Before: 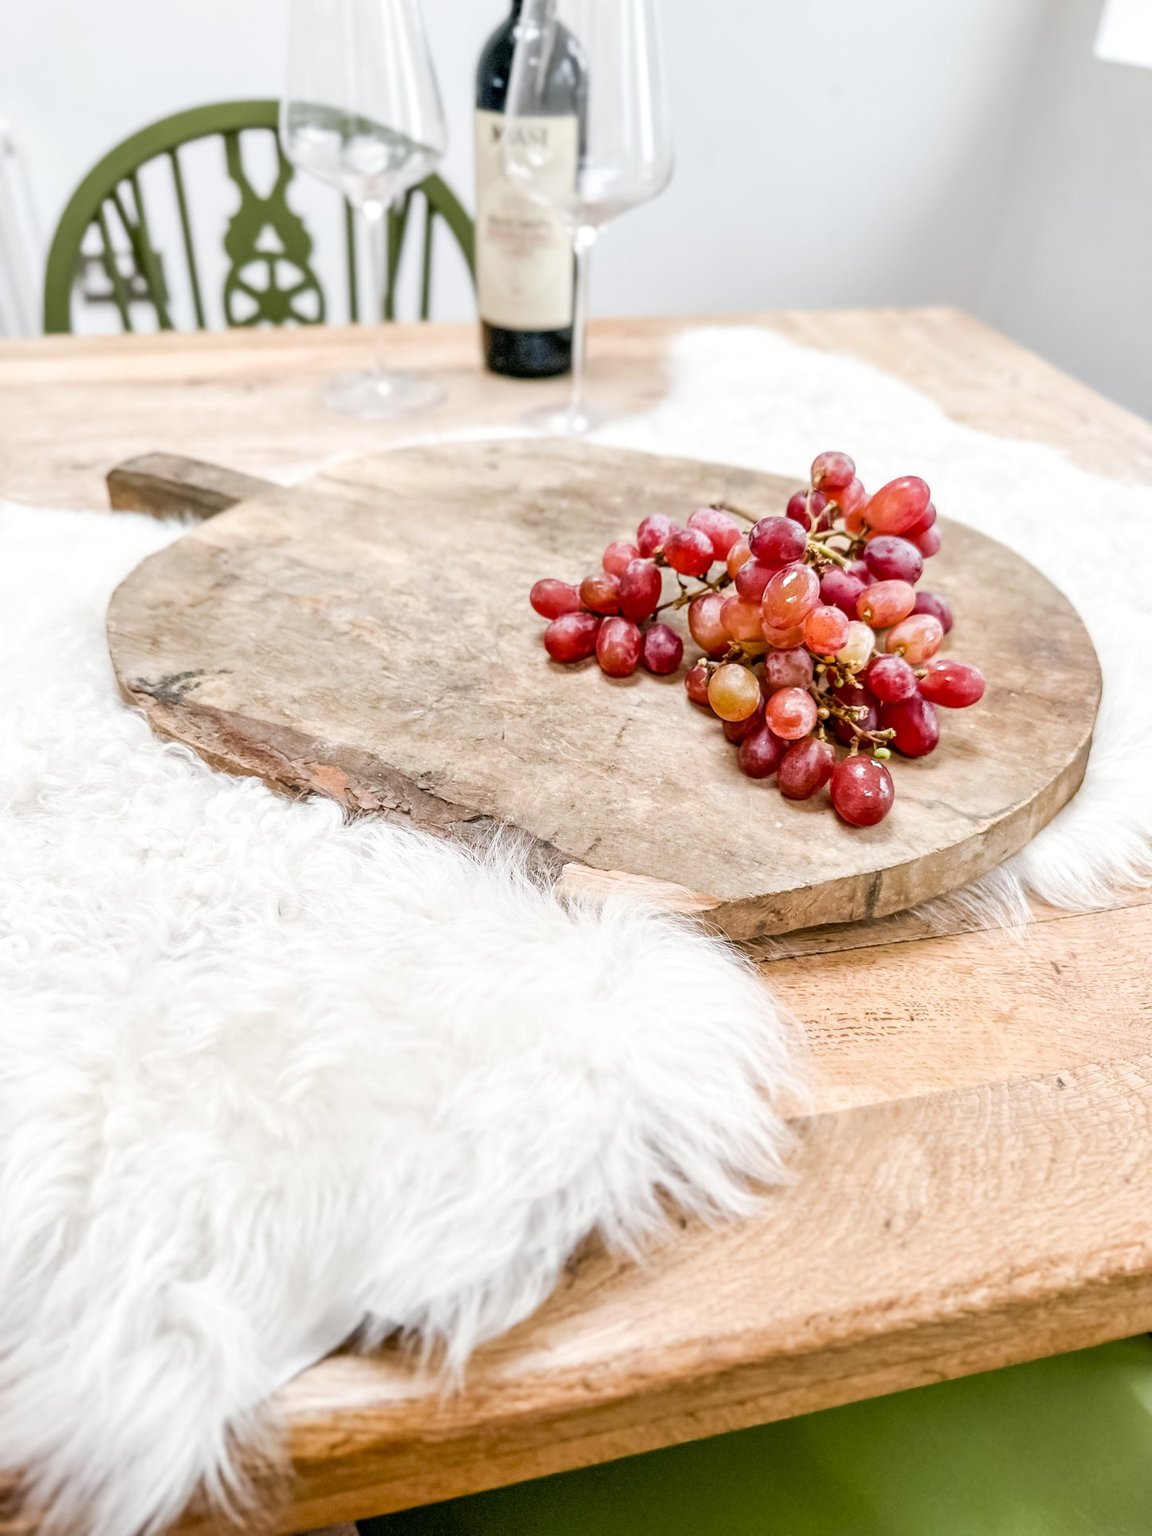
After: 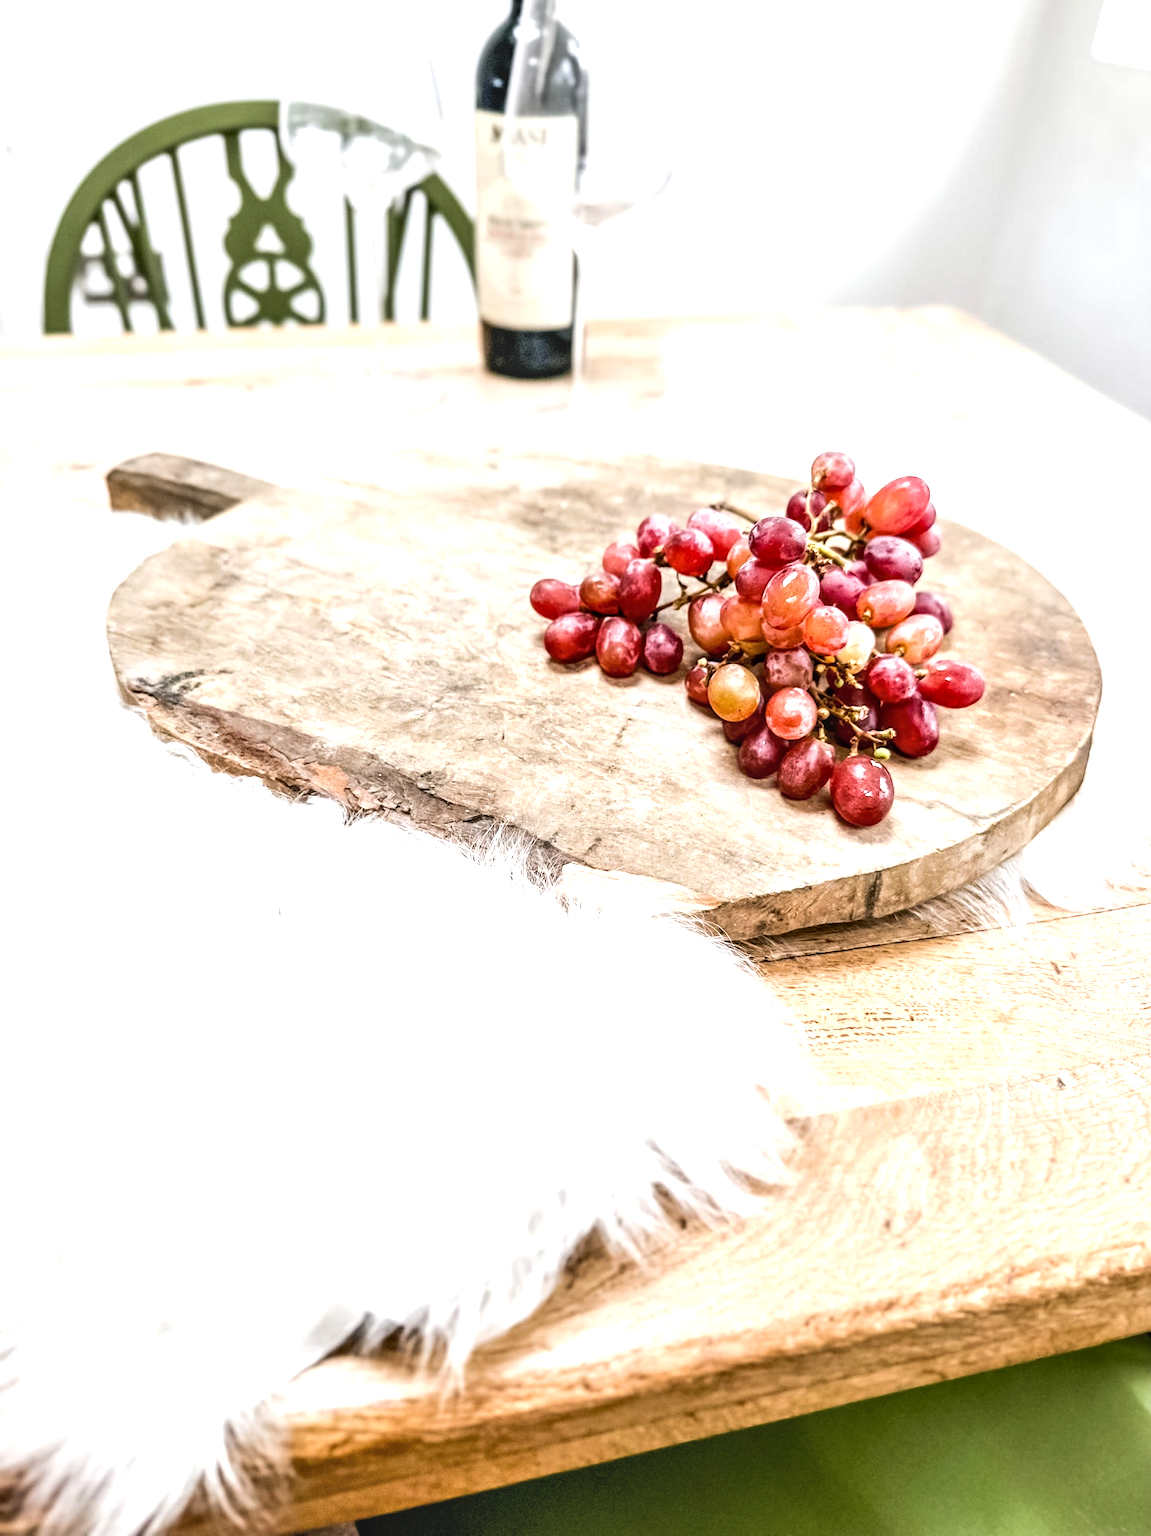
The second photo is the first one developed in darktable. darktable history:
tone equalizer: -8 EV -0.764 EV, -7 EV -0.671 EV, -6 EV -0.577 EV, -5 EV -0.393 EV, -3 EV 0.402 EV, -2 EV 0.6 EV, -1 EV 0.683 EV, +0 EV 0.726 EV, edges refinement/feathering 500, mask exposure compensation -1.57 EV, preserve details no
local contrast: on, module defaults
